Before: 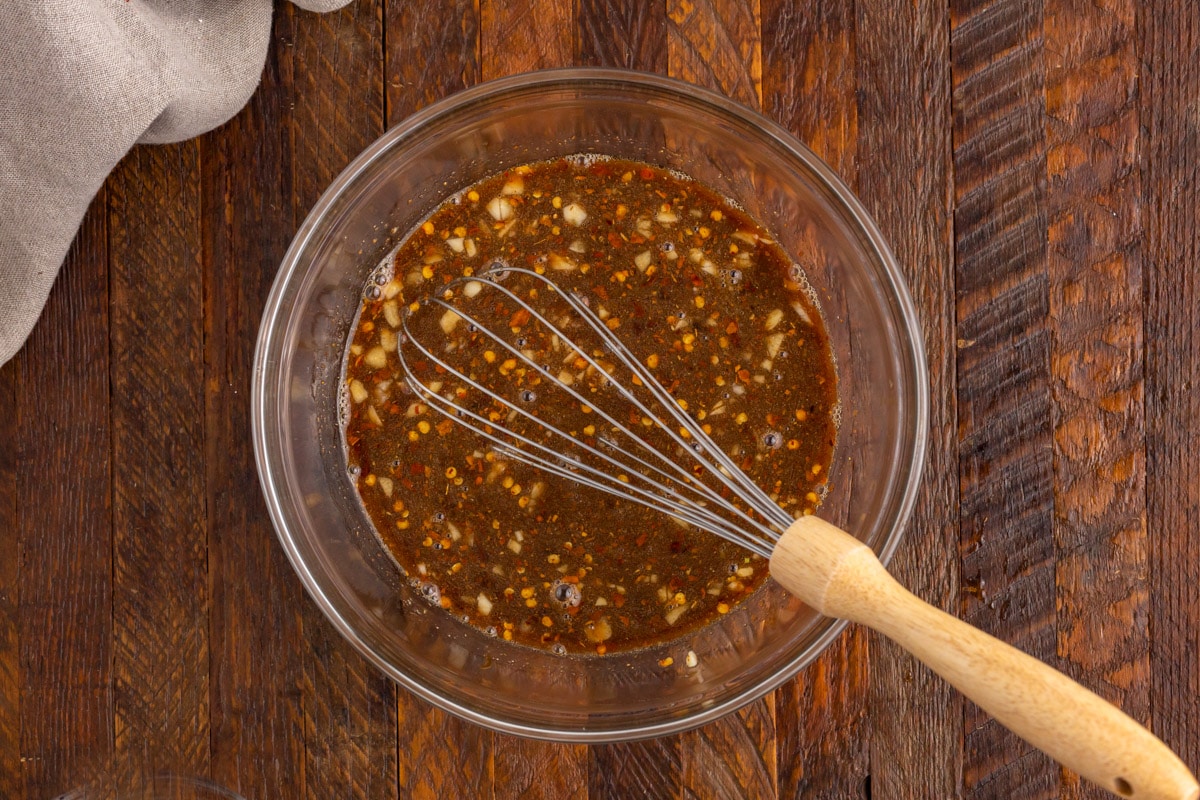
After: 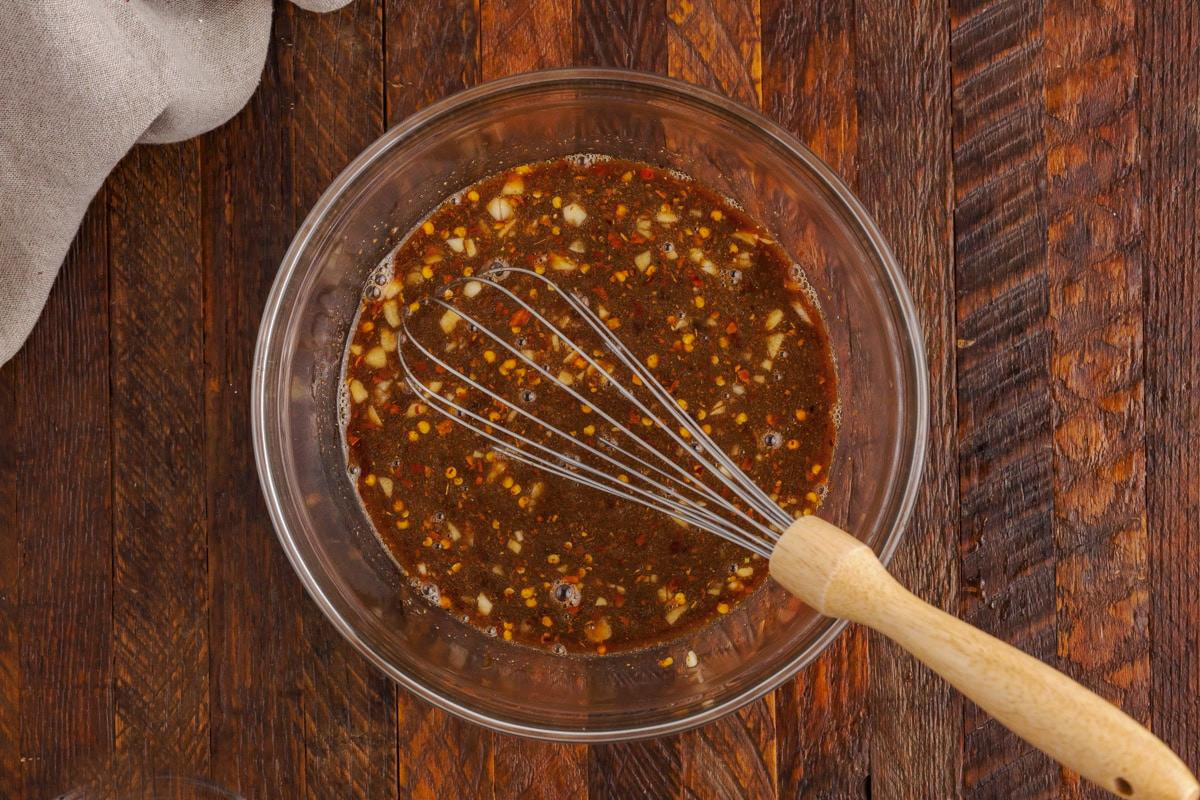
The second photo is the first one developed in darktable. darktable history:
tone curve: curves: ch0 [(0, 0) (0.003, 0.01) (0.011, 0.014) (0.025, 0.029) (0.044, 0.051) (0.069, 0.072) (0.1, 0.097) (0.136, 0.123) (0.177, 0.16) (0.224, 0.2) (0.277, 0.248) (0.335, 0.305) (0.399, 0.37) (0.468, 0.454) (0.543, 0.534) (0.623, 0.609) (0.709, 0.681) (0.801, 0.752) (0.898, 0.841) (1, 1)], preserve colors none
